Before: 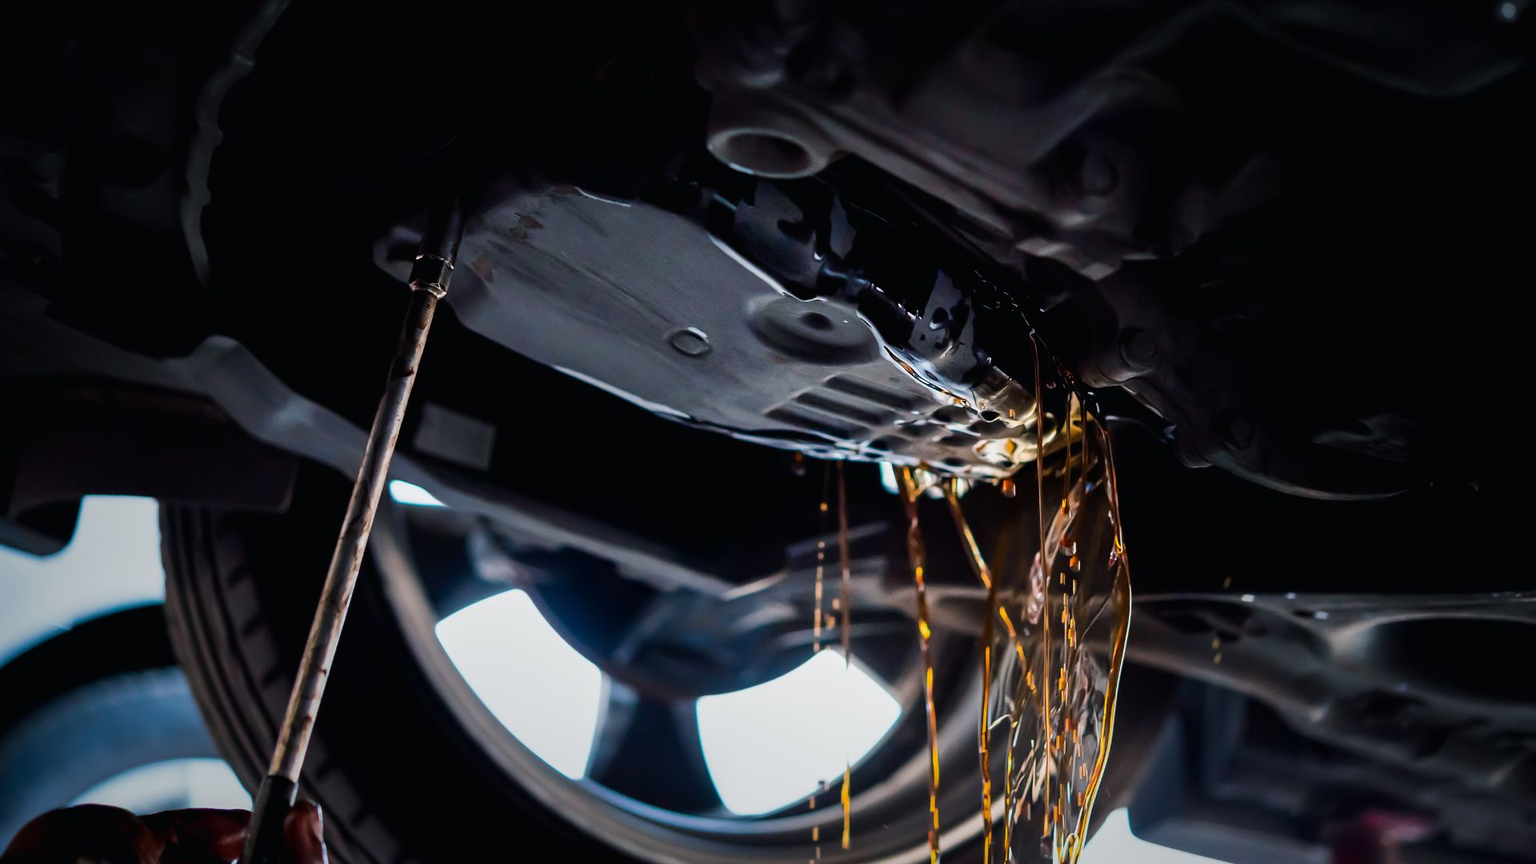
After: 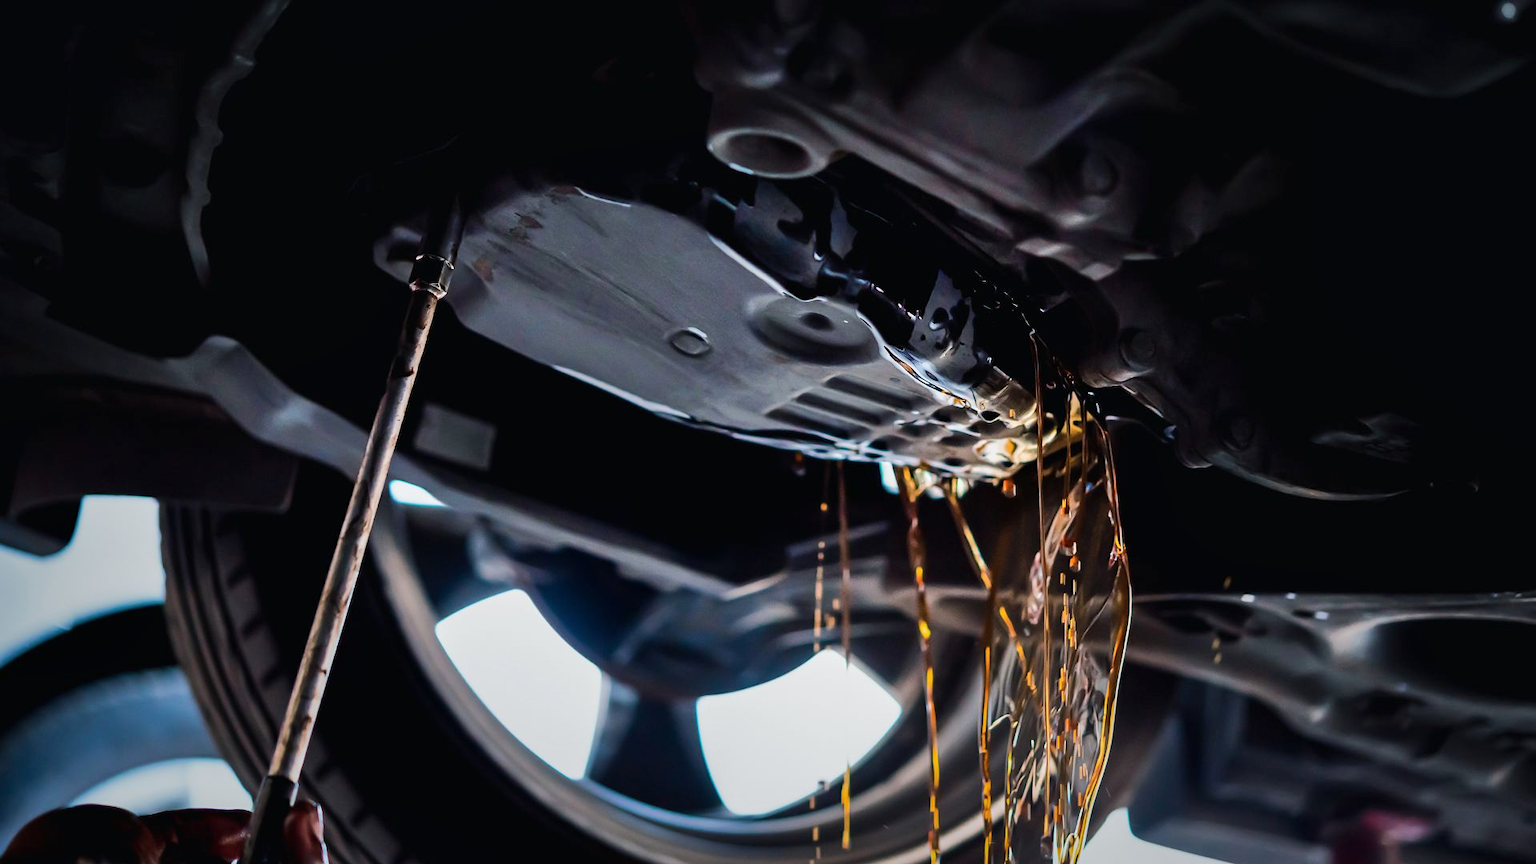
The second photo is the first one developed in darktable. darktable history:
shadows and highlights: shadows 36.54, highlights -27.31, soften with gaussian
